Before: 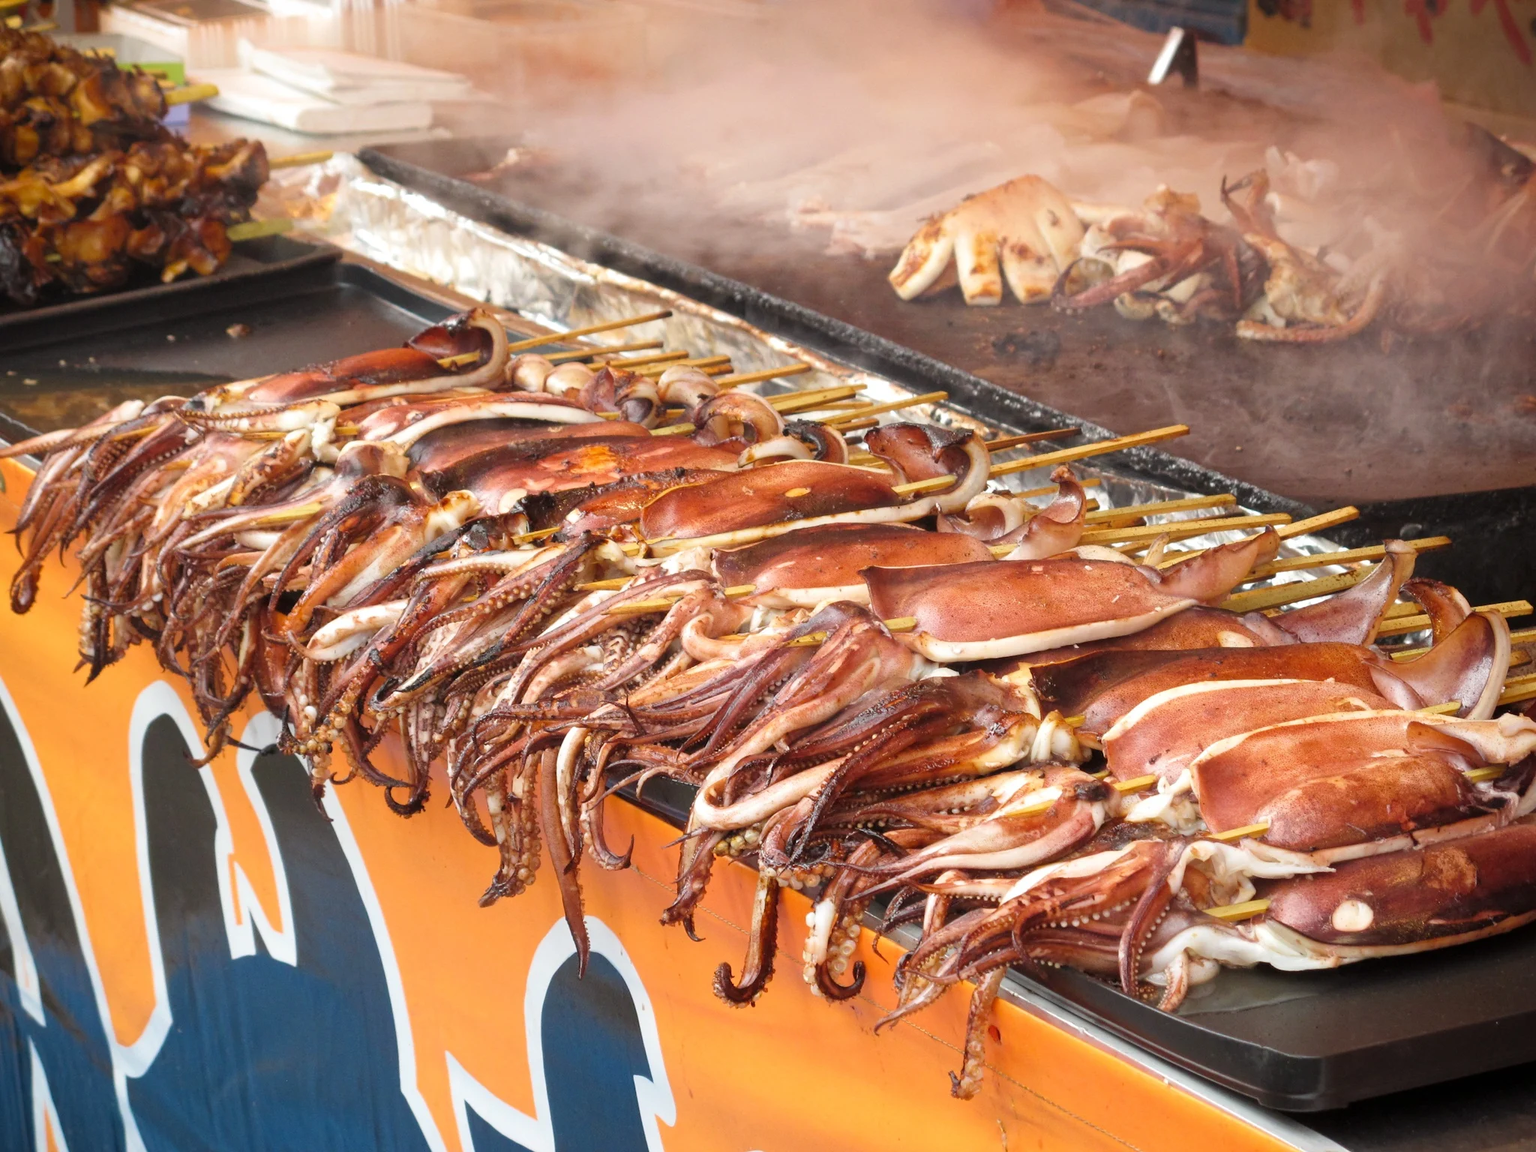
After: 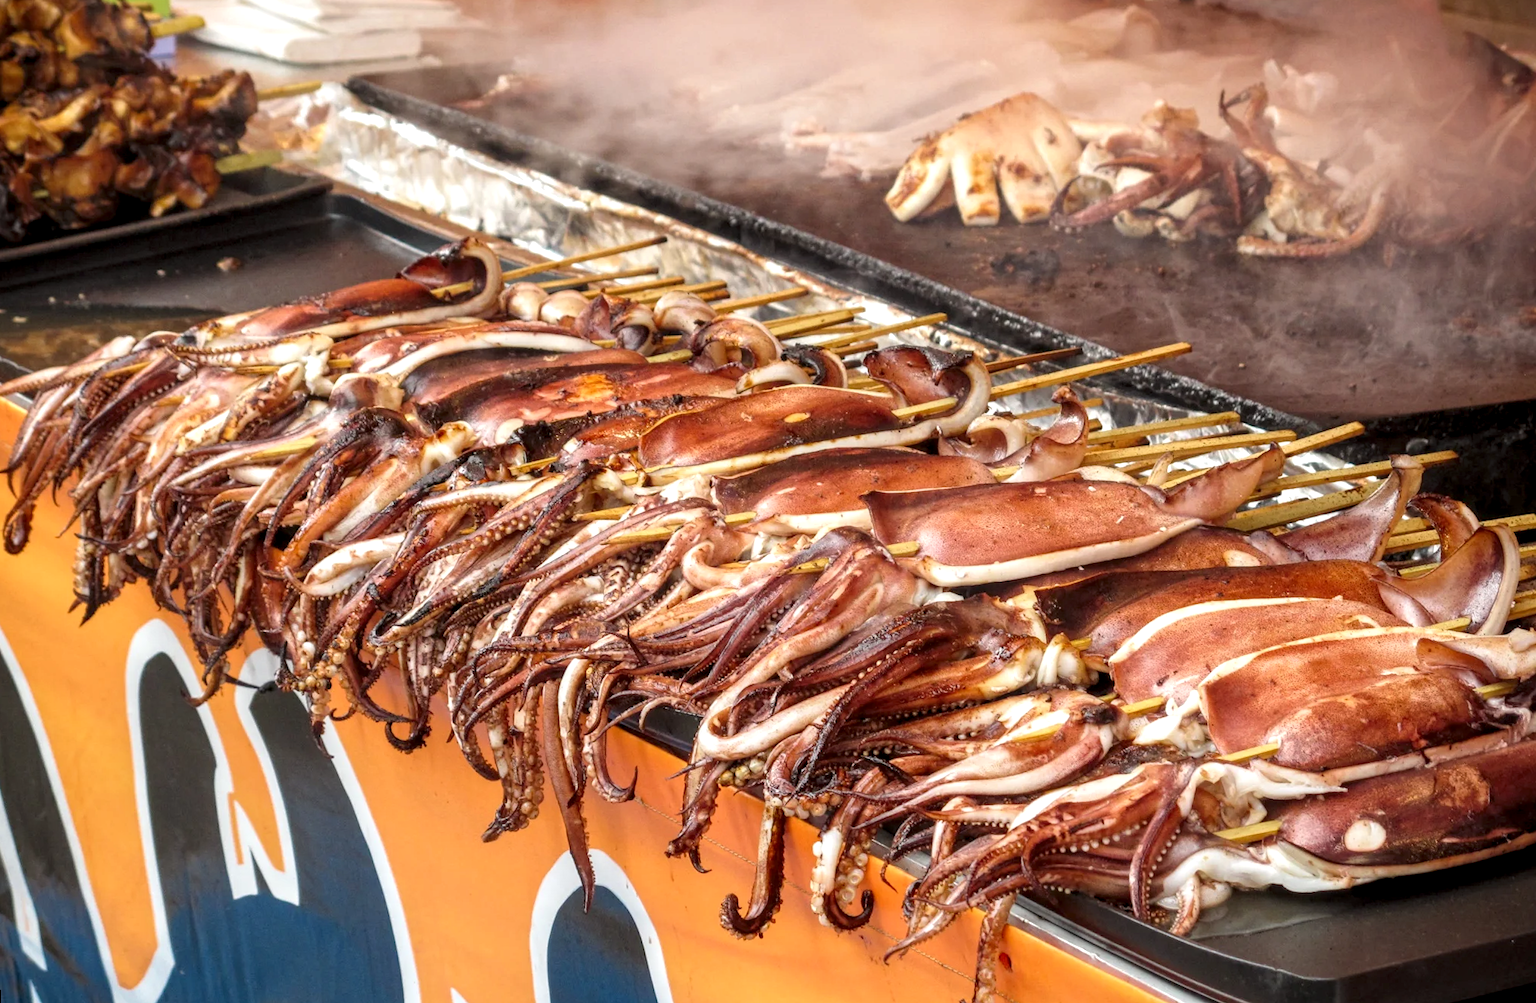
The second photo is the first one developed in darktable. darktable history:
rotate and perspective: rotation -1°, crop left 0.011, crop right 0.989, crop top 0.025, crop bottom 0.975
crop and rotate: top 5.609%, bottom 5.609%
exposure: compensate highlight preservation false
local contrast: highlights 20%, detail 150%
